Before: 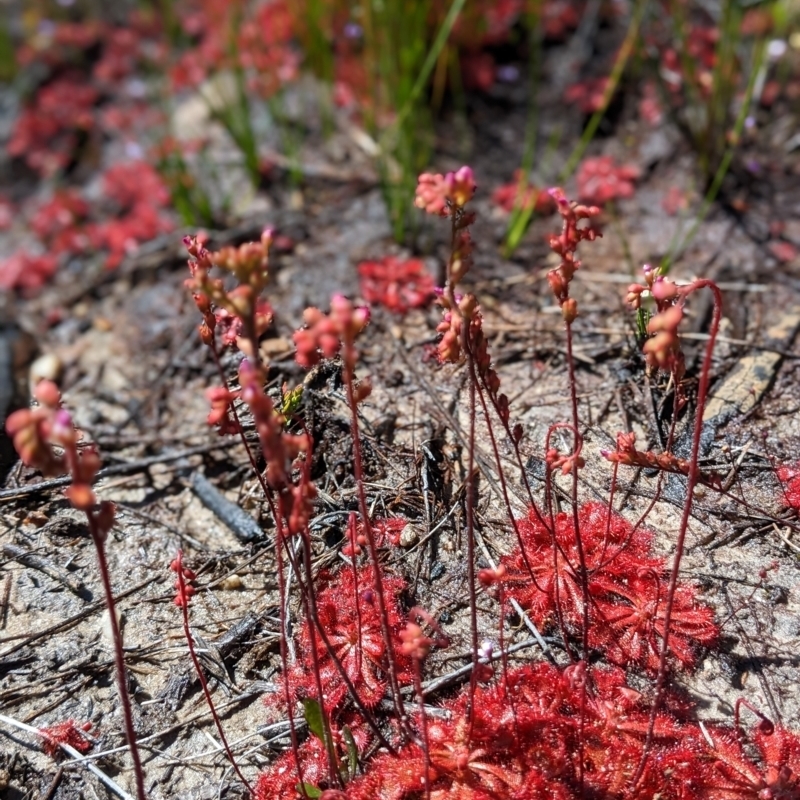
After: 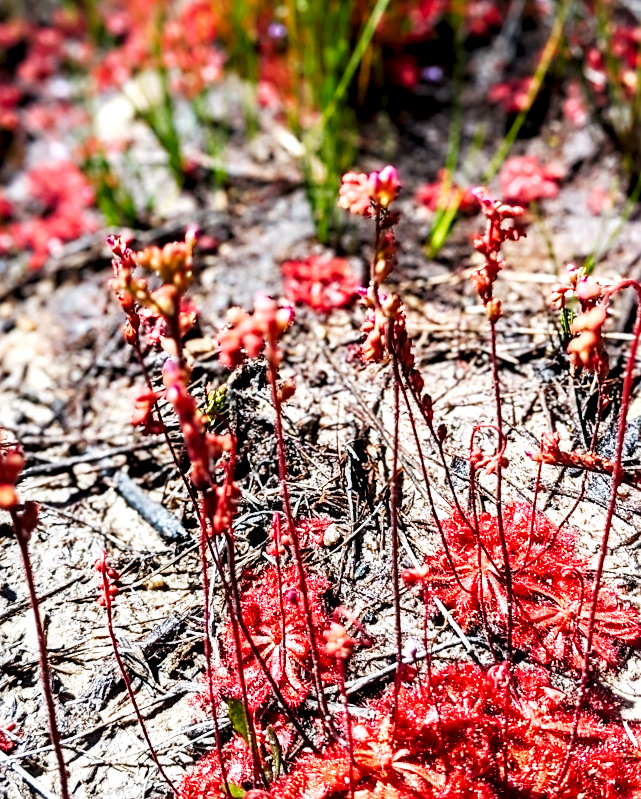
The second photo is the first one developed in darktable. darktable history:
crop and rotate: left 9.597%, right 10.195%
sharpen: on, module defaults
local contrast: highlights 25%, shadows 75%, midtone range 0.75
base curve: curves: ch0 [(0, 0) (0.007, 0.004) (0.027, 0.03) (0.046, 0.07) (0.207, 0.54) (0.442, 0.872) (0.673, 0.972) (1, 1)], preserve colors none
